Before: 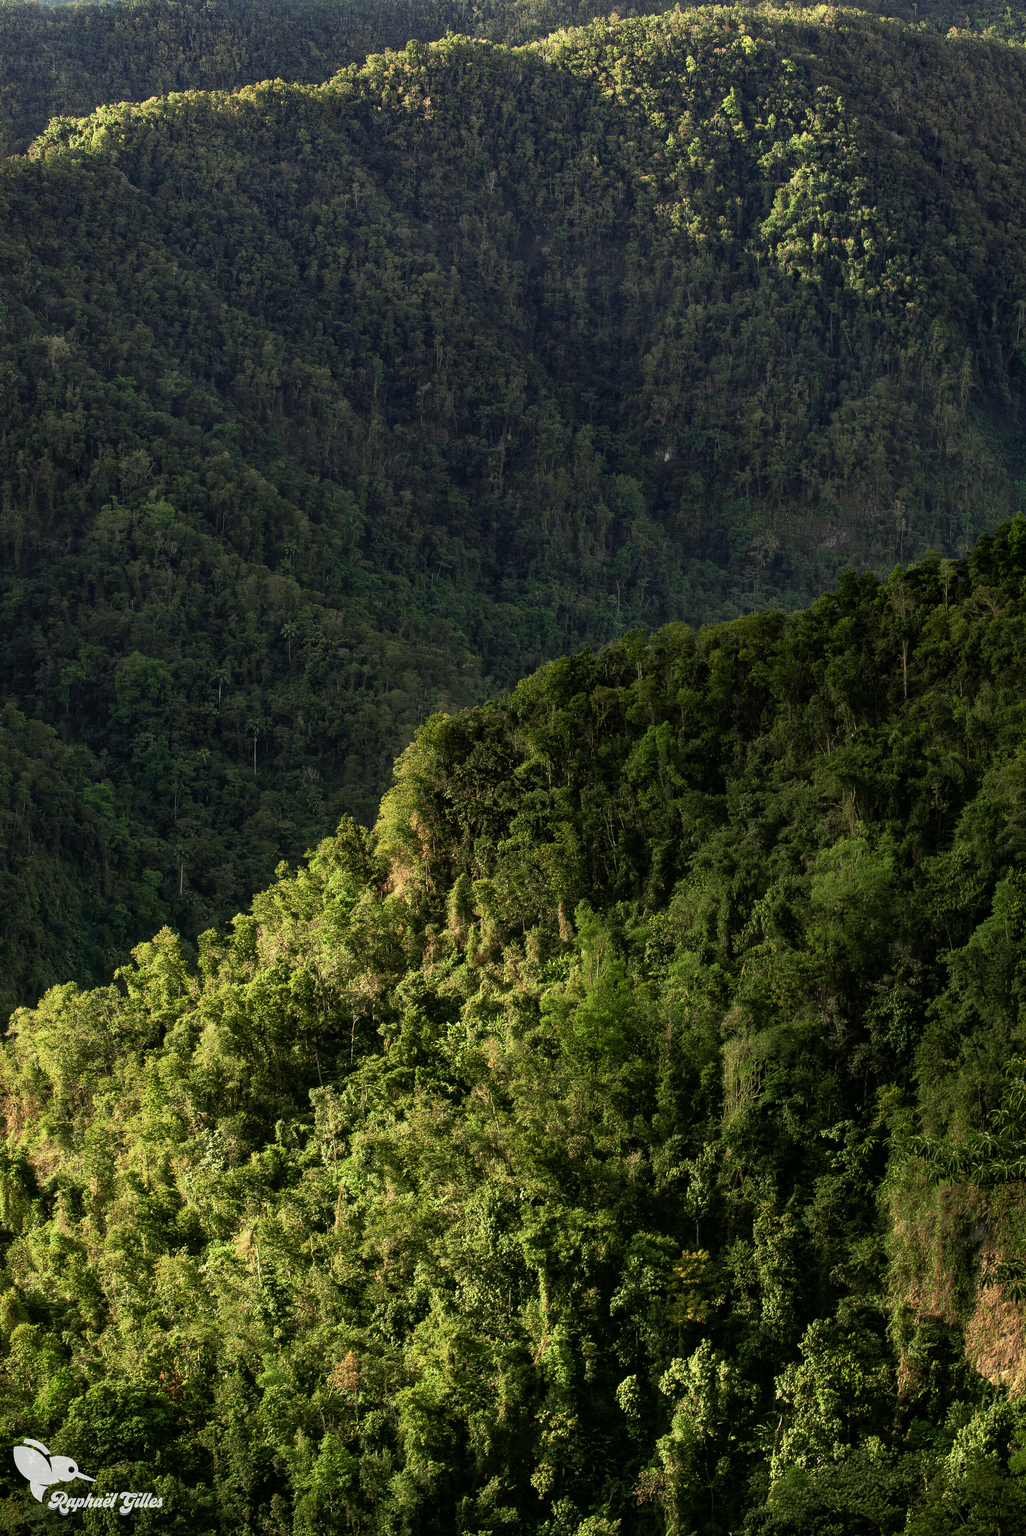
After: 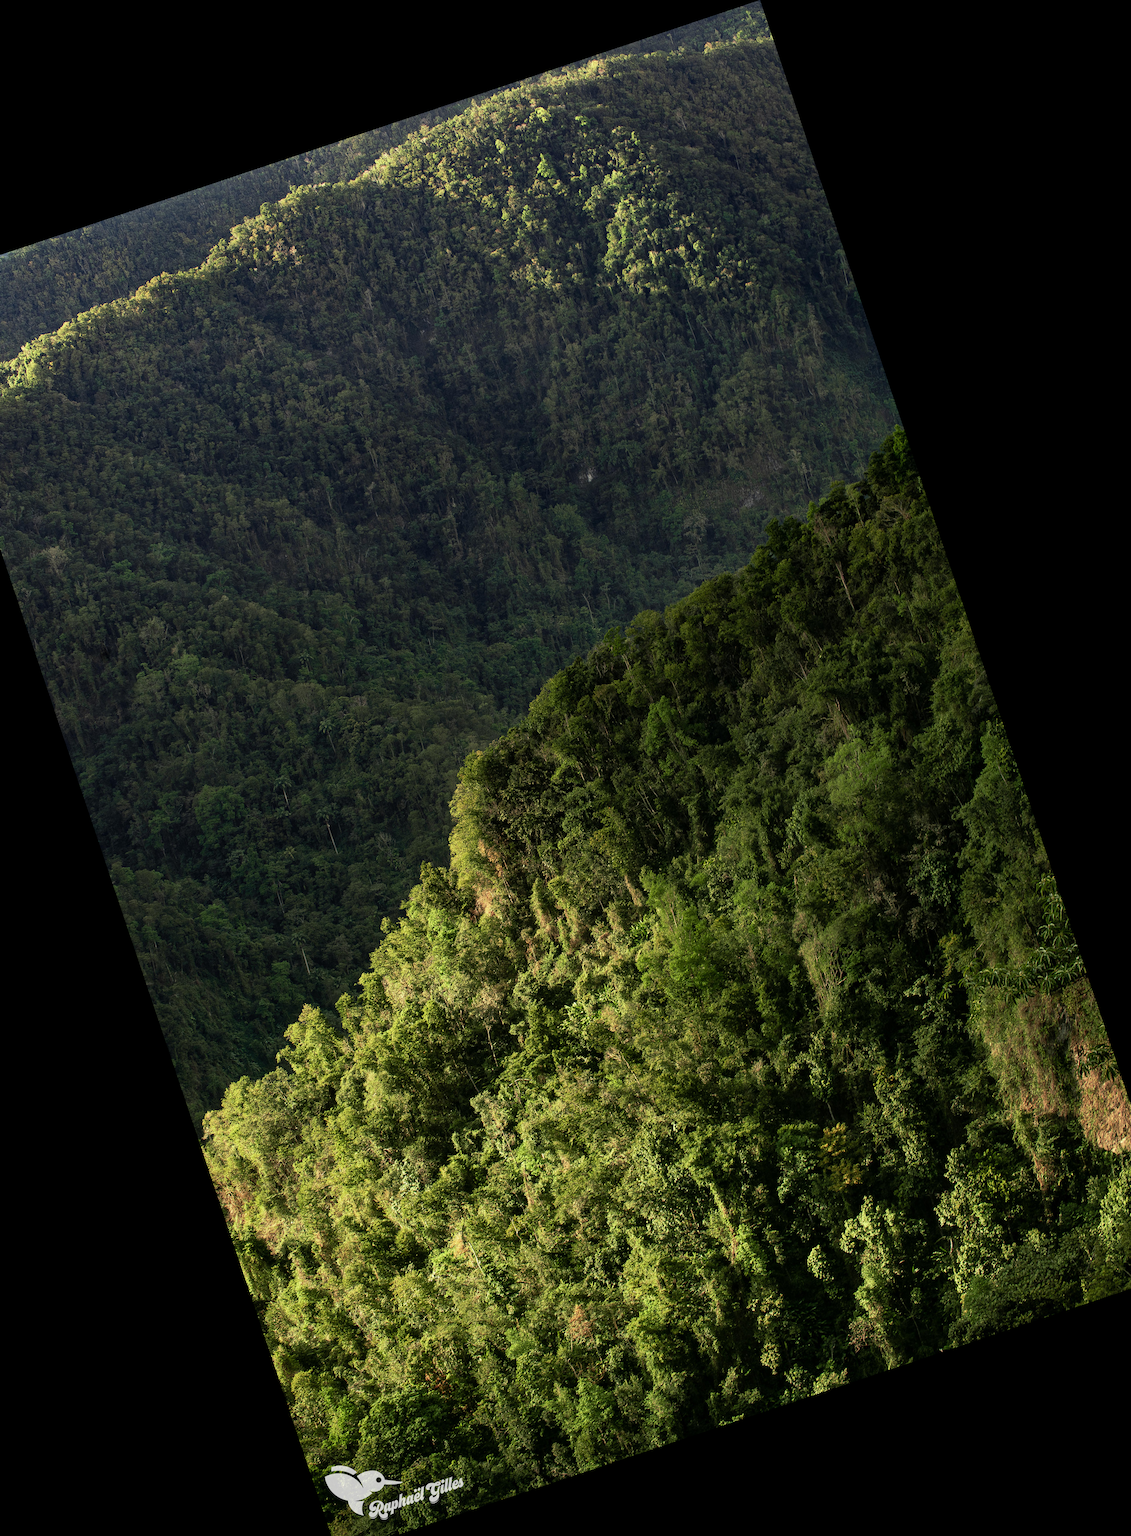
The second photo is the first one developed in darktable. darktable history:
crop and rotate: angle 18.55°, left 6.942%, right 4.216%, bottom 1.17%
